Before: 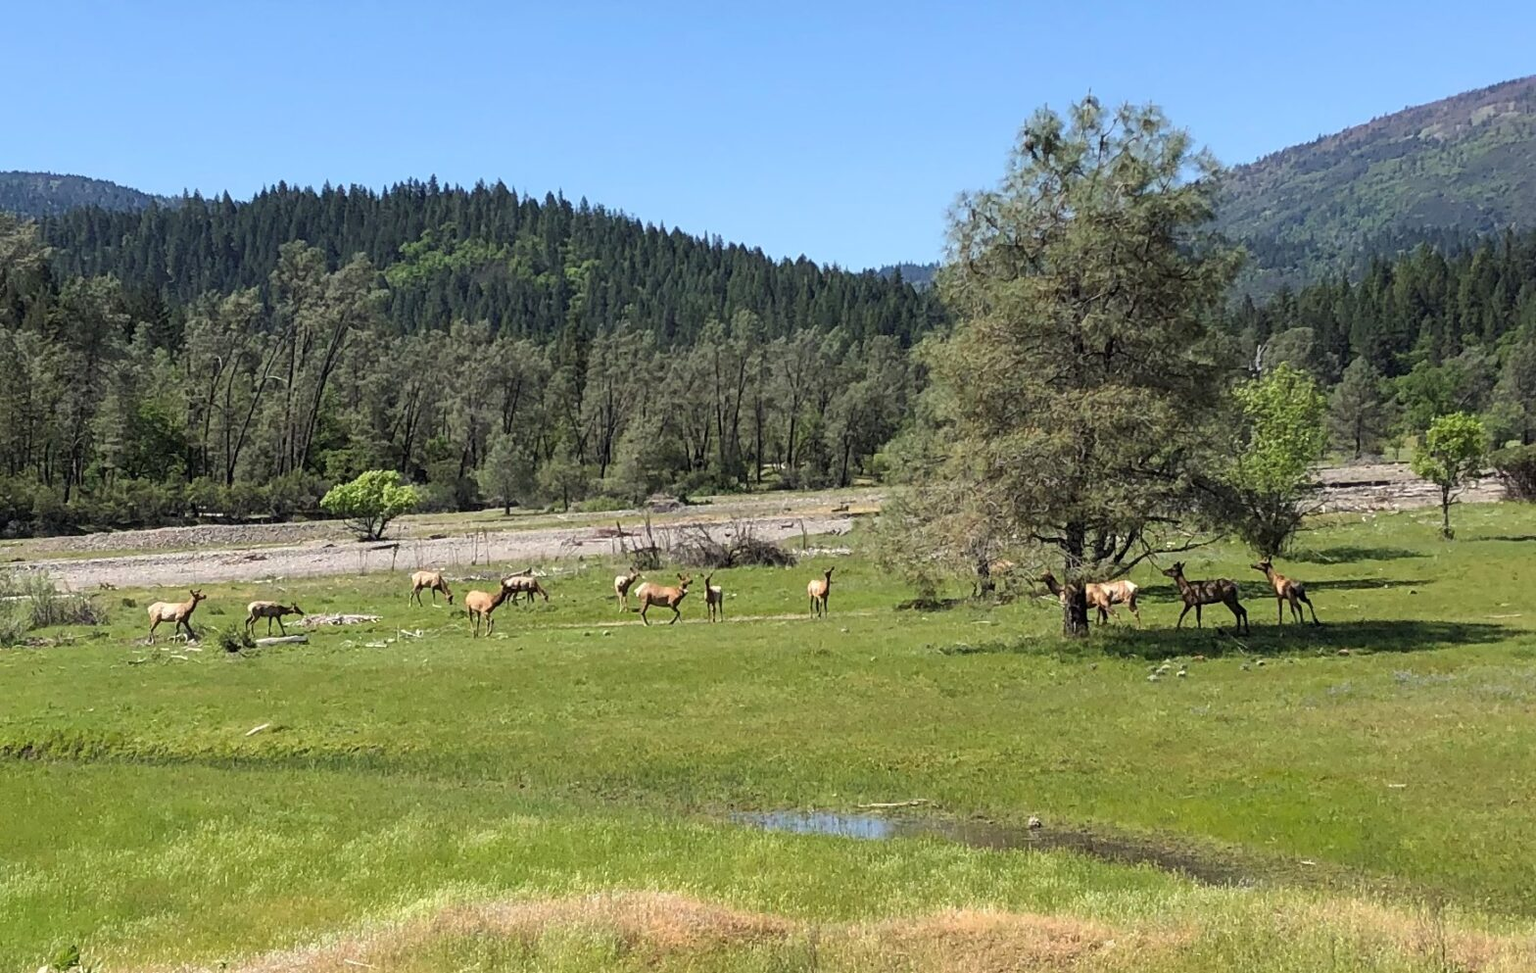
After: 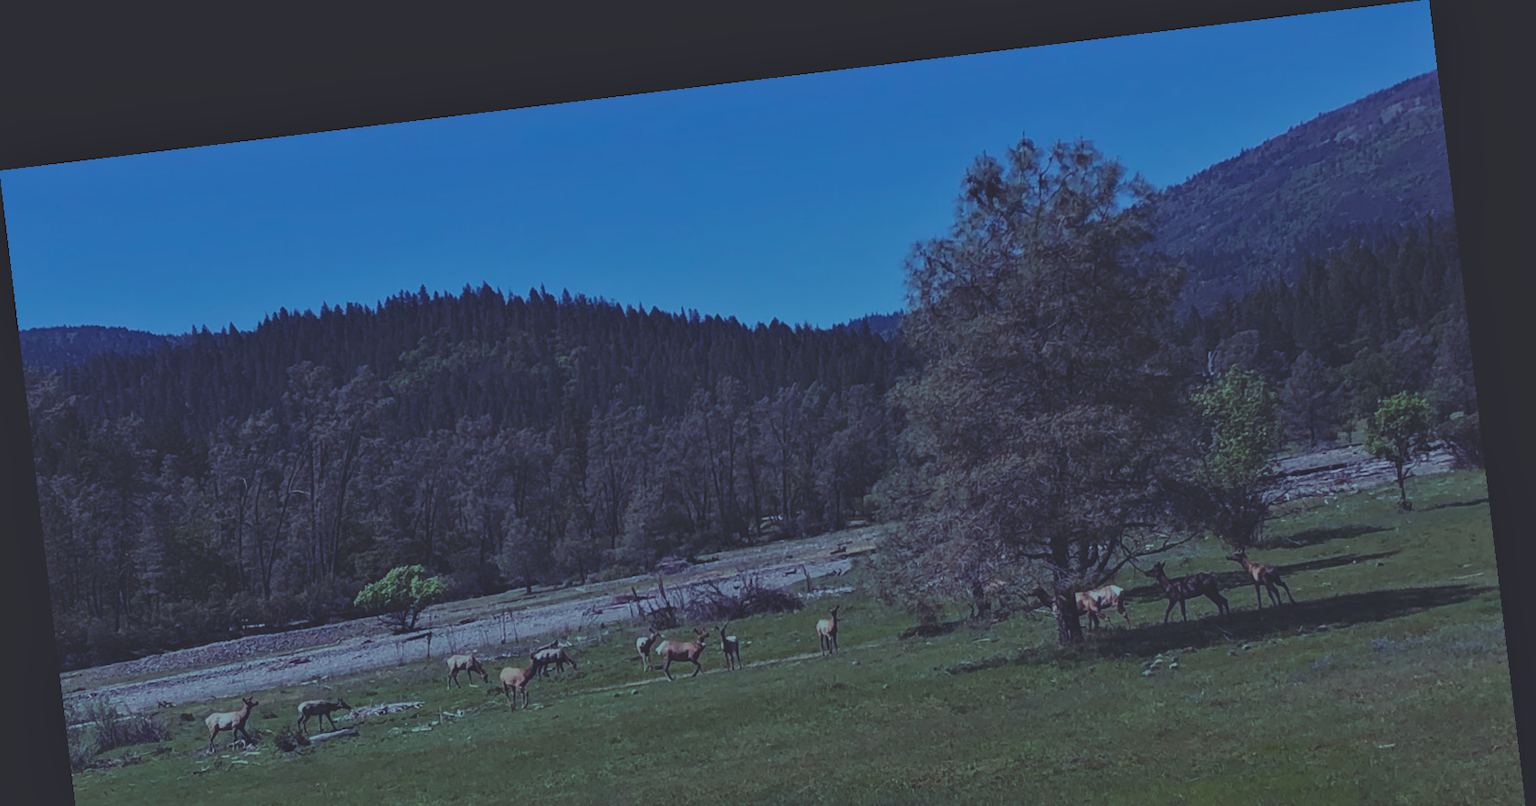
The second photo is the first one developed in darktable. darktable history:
exposure: exposure -1.468 EV, compensate highlight preservation false
rgb curve: curves: ch0 [(0, 0.186) (0.314, 0.284) (0.576, 0.466) (0.805, 0.691) (0.936, 0.886)]; ch1 [(0, 0.186) (0.314, 0.284) (0.581, 0.534) (0.771, 0.746) (0.936, 0.958)]; ch2 [(0, 0.216) (0.275, 0.39) (1, 1)], mode RGB, independent channels, compensate middle gray true, preserve colors none
bloom: on, module defaults
local contrast: mode bilateral grid, contrast 30, coarseness 25, midtone range 0.2
rotate and perspective: rotation -6.83°, automatic cropping off
crop: bottom 24.988%
